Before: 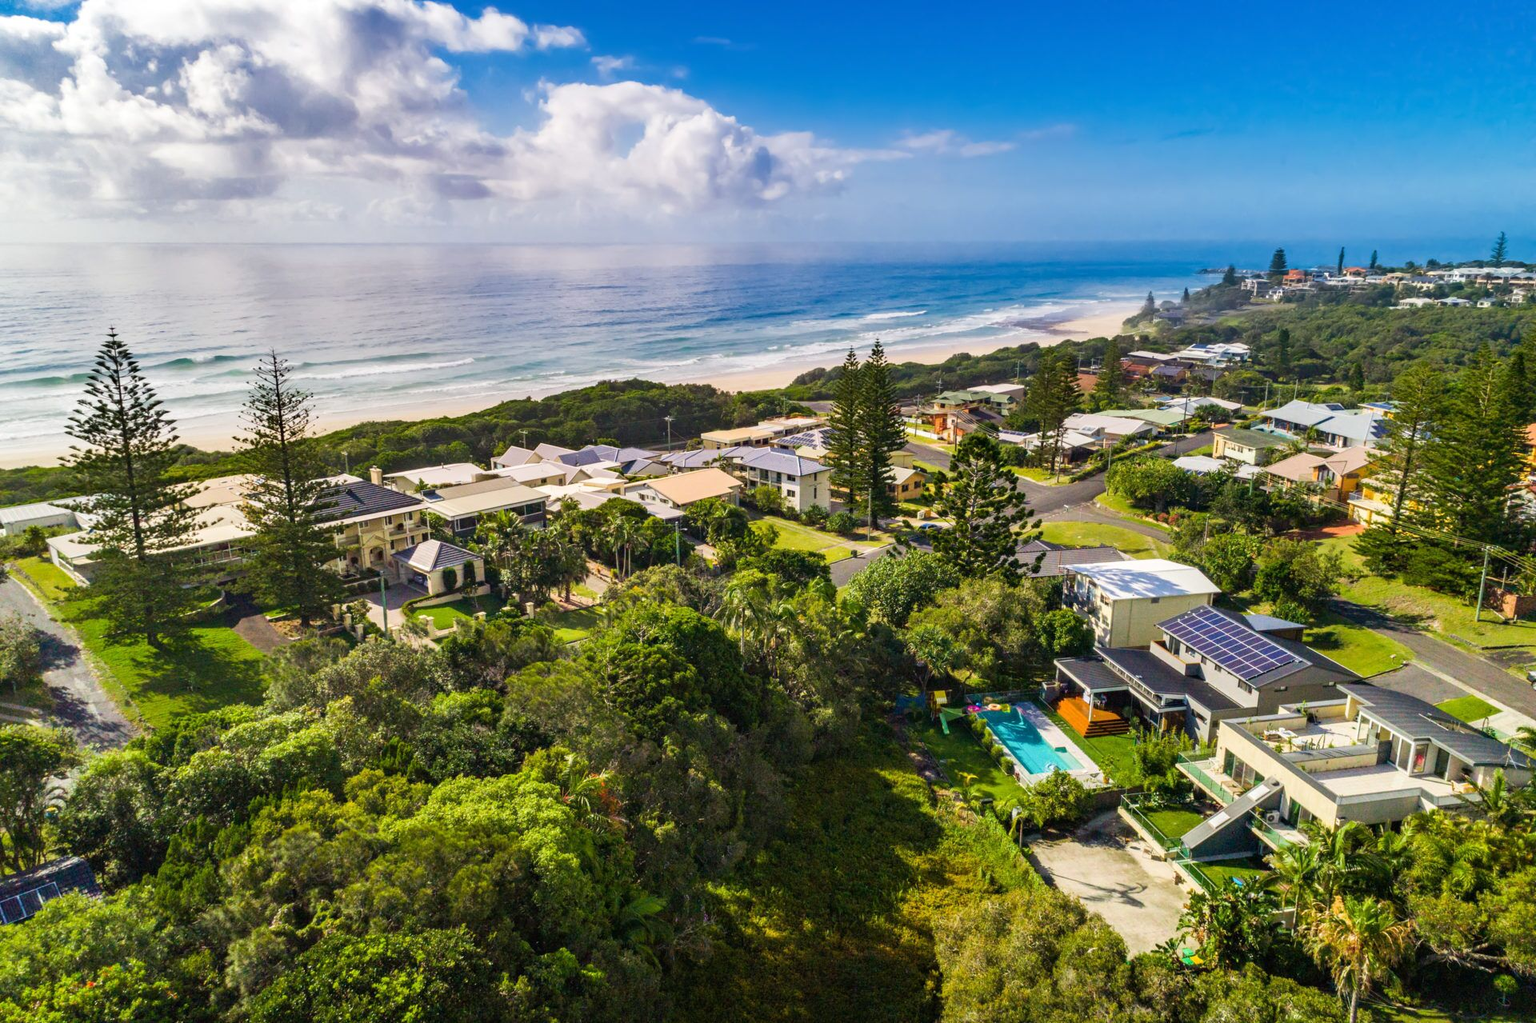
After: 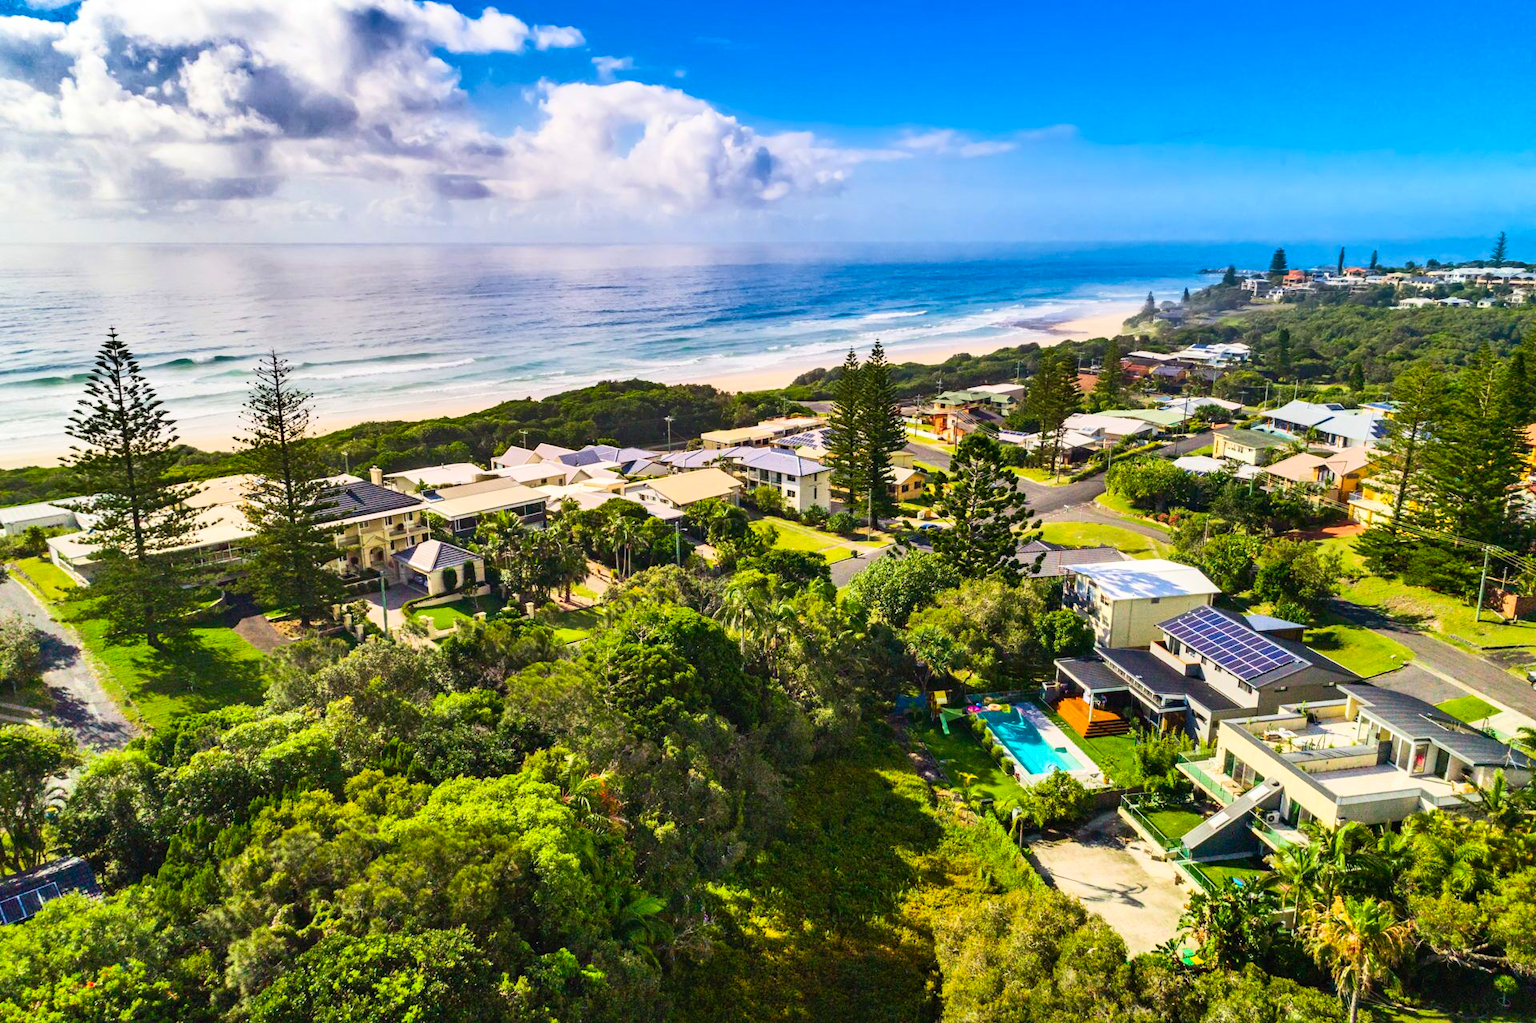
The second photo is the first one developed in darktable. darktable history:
contrast brightness saturation: contrast 0.23, brightness 0.114, saturation 0.293
shadows and highlights: soften with gaussian
